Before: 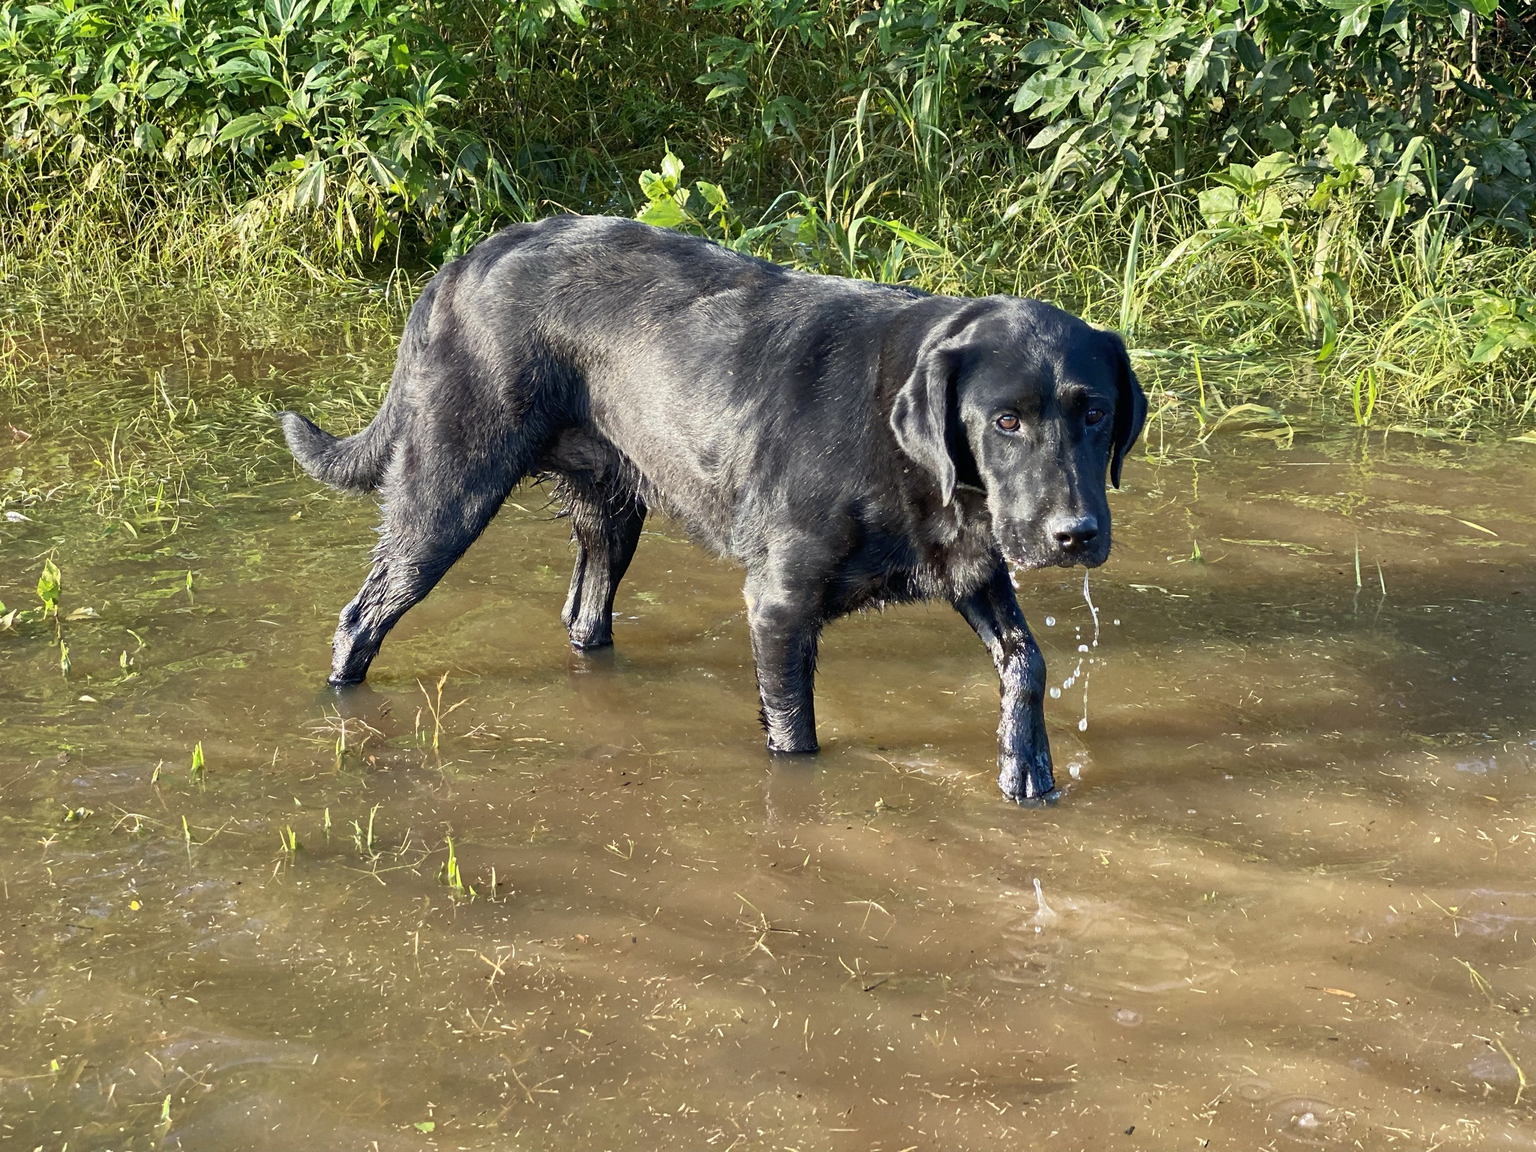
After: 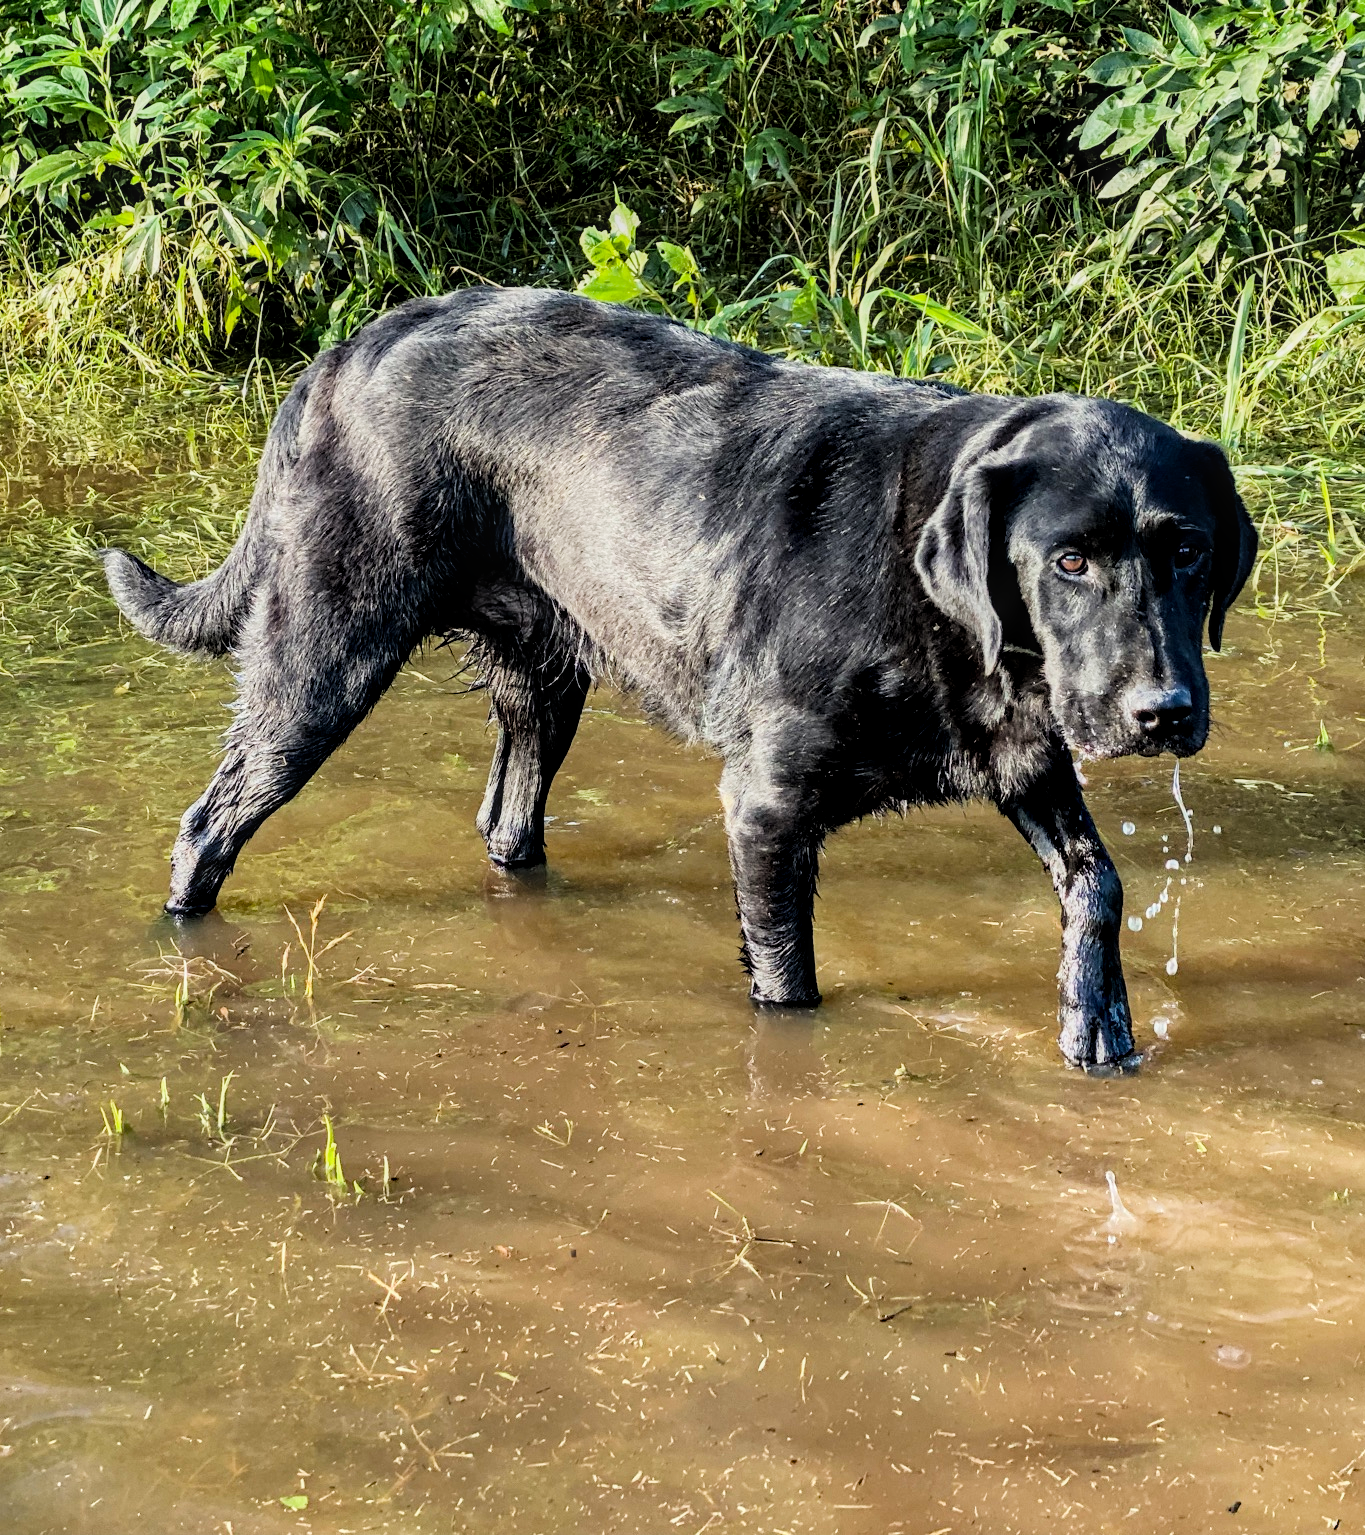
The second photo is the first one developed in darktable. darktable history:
haze removal: adaptive false
tone equalizer: -8 EV -0.378 EV, -7 EV -0.419 EV, -6 EV -0.302 EV, -5 EV -0.192 EV, -3 EV 0.197 EV, -2 EV 0.32 EV, -1 EV 0.405 EV, +0 EV 0.394 EV, smoothing 1
local contrast: on, module defaults
filmic rgb: black relative exposure -5.05 EV, white relative exposure 3.95 EV, threshold 2.98 EV, hardness 2.89, contrast 1.195, enable highlight reconstruction true
crop and rotate: left 13.326%, right 20%
